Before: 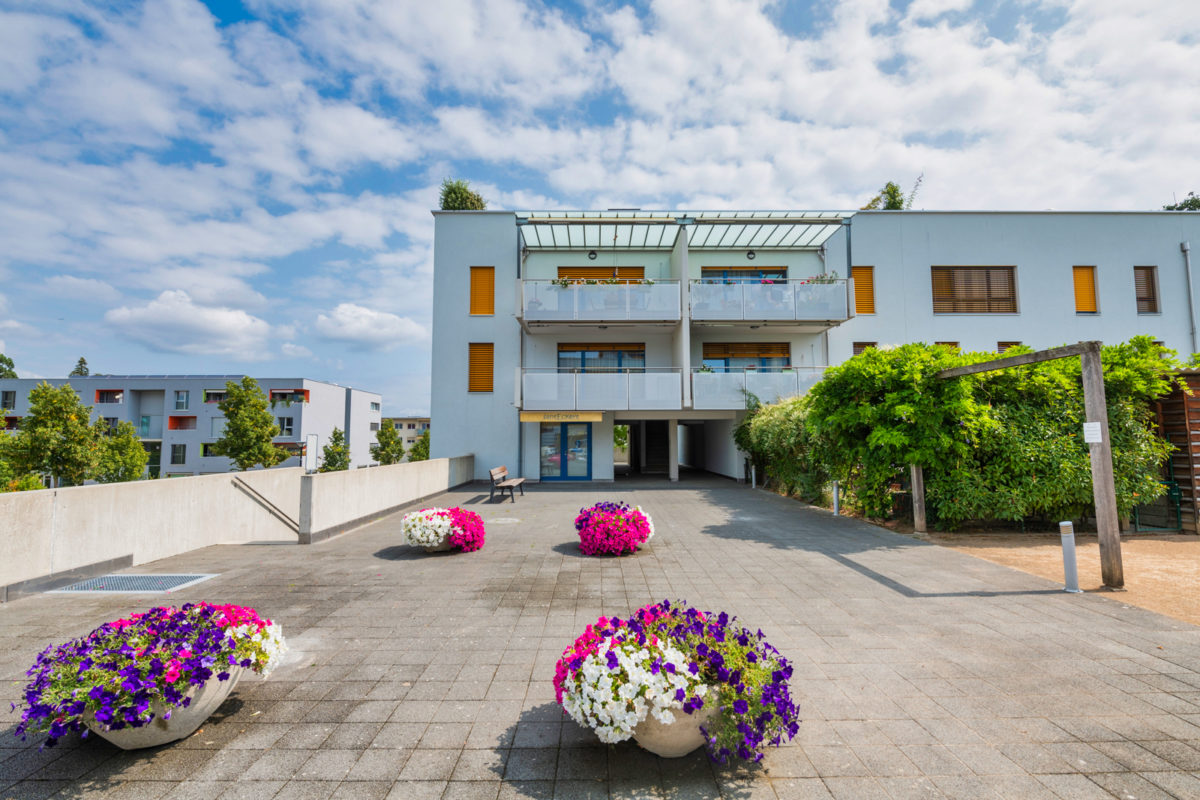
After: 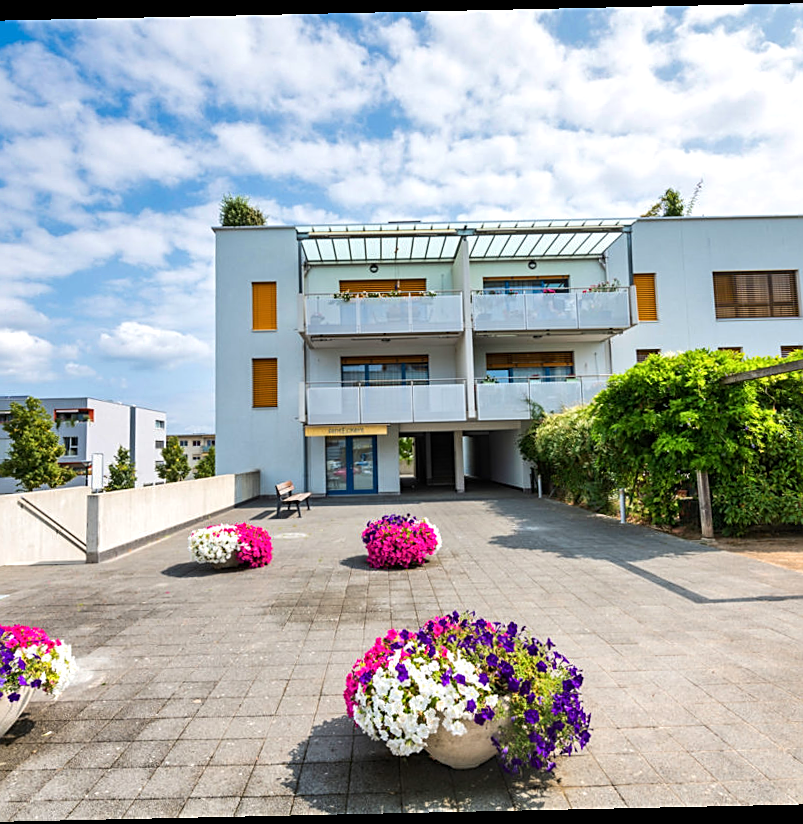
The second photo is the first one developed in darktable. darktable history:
sharpen: on, module defaults
crop and rotate: left 18.442%, right 15.508%
tone equalizer: -8 EV -0.417 EV, -7 EV -0.389 EV, -6 EV -0.333 EV, -5 EV -0.222 EV, -3 EV 0.222 EV, -2 EV 0.333 EV, -1 EV 0.389 EV, +0 EV 0.417 EV, edges refinement/feathering 500, mask exposure compensation -1.57 EV, preserve details no
rotate and perspective: rotation -1.24°, automatic cropping off
